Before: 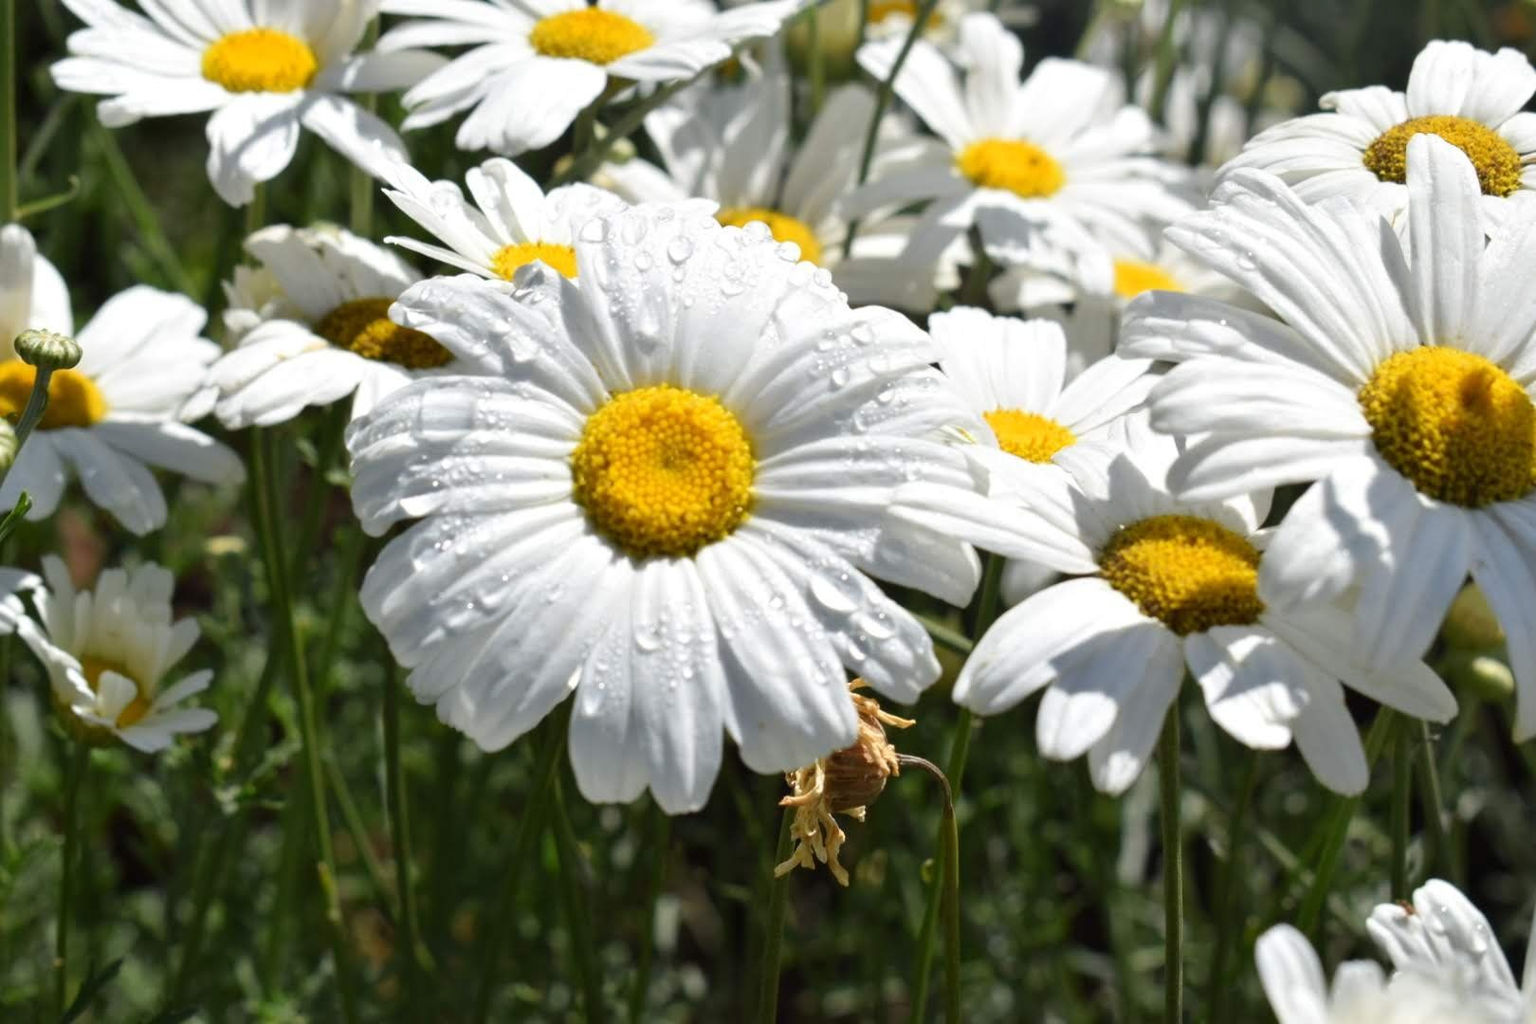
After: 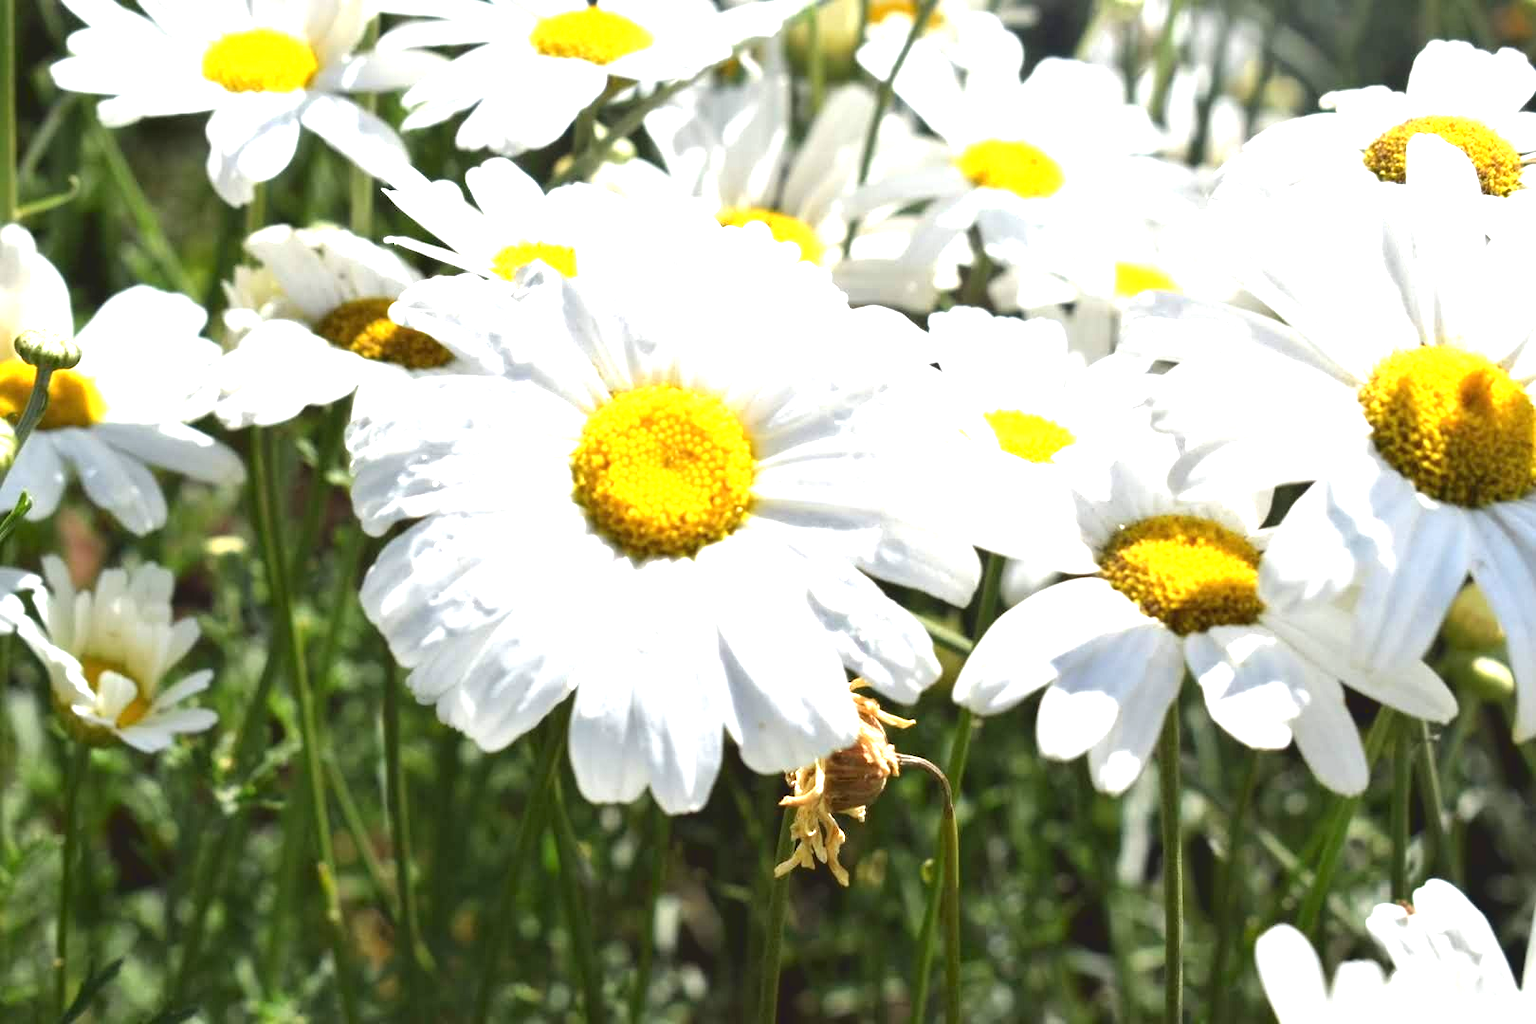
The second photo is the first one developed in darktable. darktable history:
exposure: black level correction 0, exposure 1.379 EV, compensate exposure bias true, compensate highlight preservation false
tone curve: curves: ch0 [(0.122, 0.111) (1, 1)]
